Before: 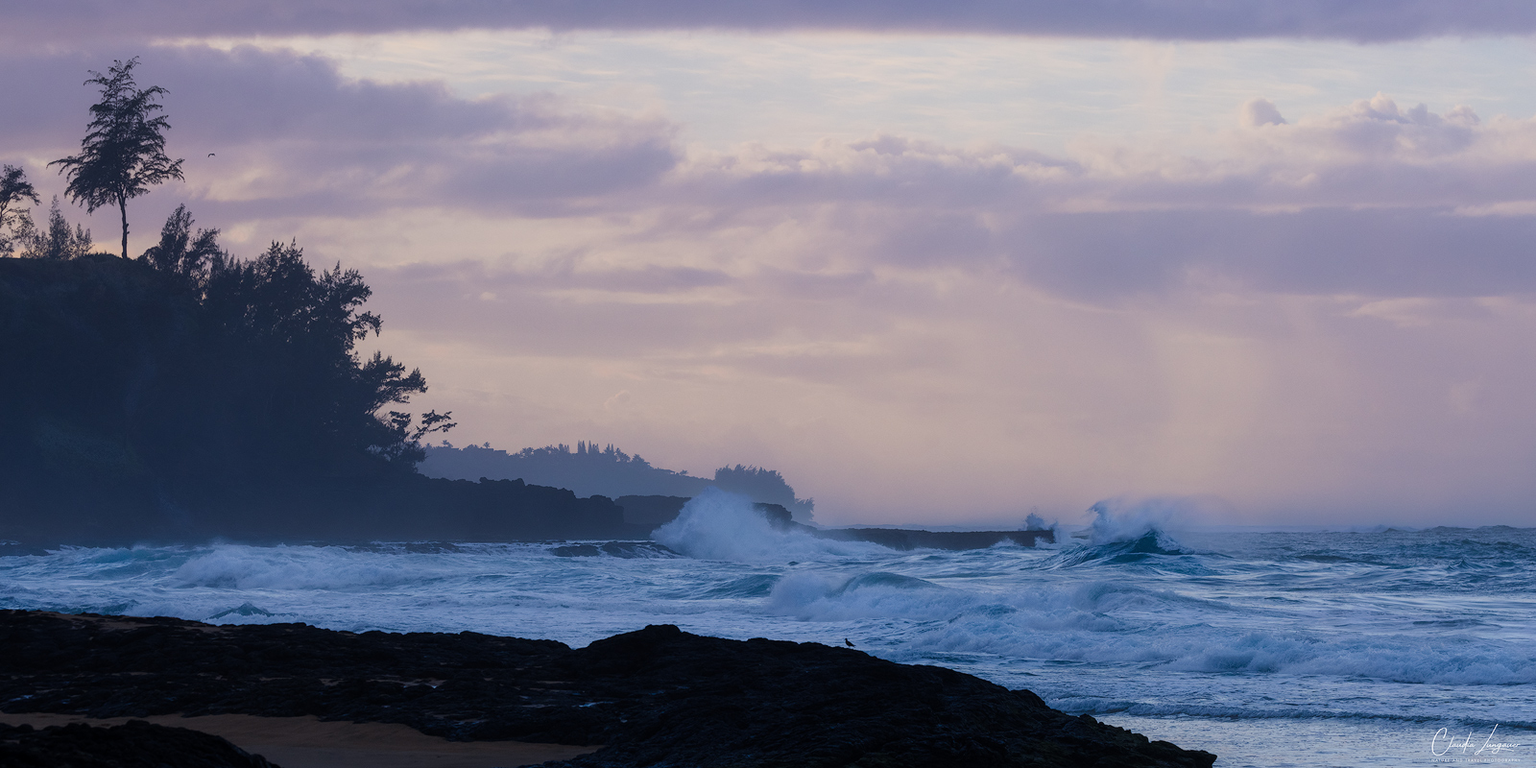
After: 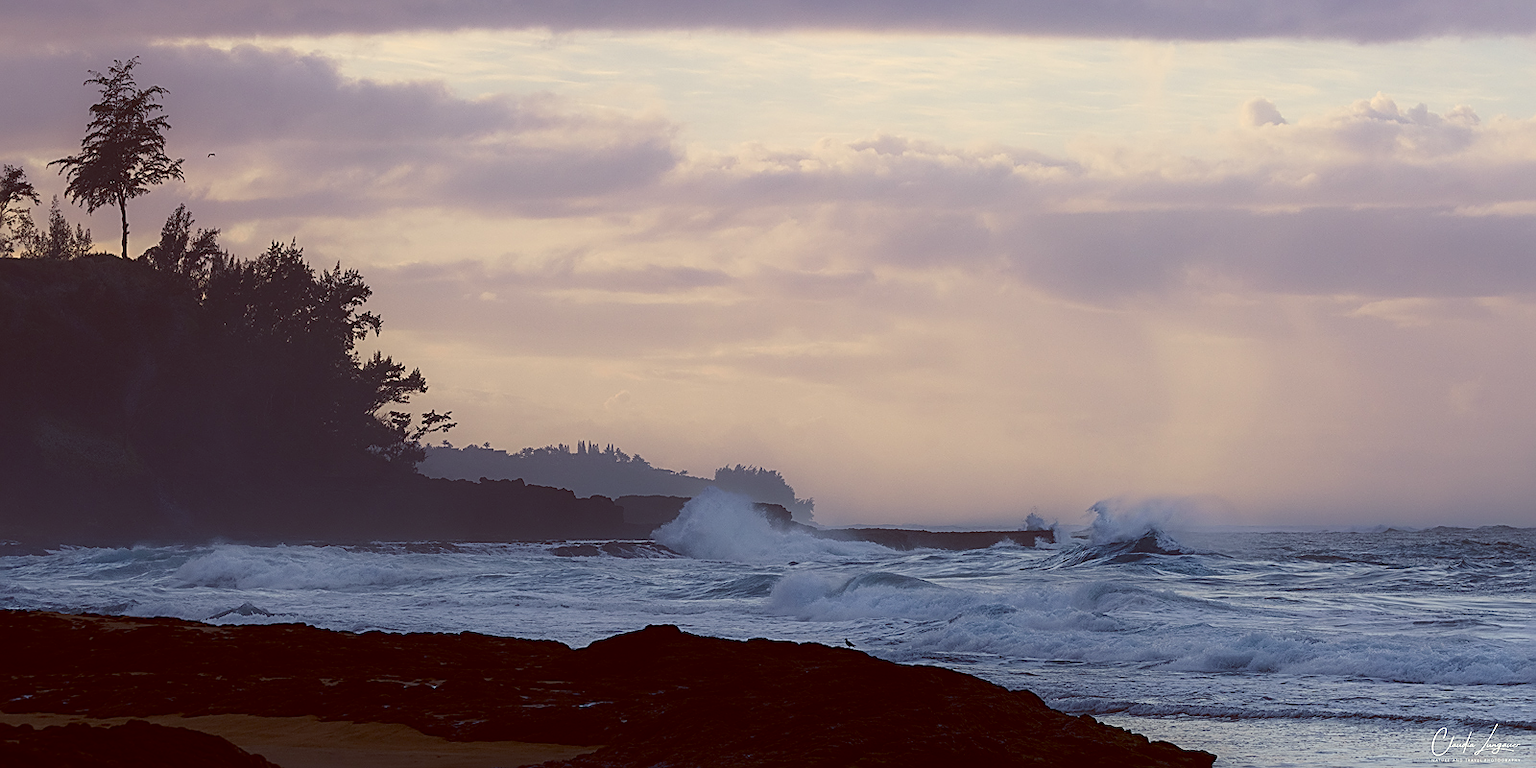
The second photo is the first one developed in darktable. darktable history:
rotate and perspective: automatic cropping off
tone equalizer: -8 EV -0.001 EV, -7 EV 0.001 EV, -6 EV -0.002 EV, -5 EV -0.003 EV, -4 EV -0.062 EV, -3 EV -0.222 EV, -2 EV -0.267 EV, -1 EV 0.105 EV, +0 EV 0.303 EV
color balance: lift [1.001, 1.007, 1, 0.993], gamma [1.023, 1.026, 1.01, 0.974], gain [0.964, 1.059, 1.073, 0.927]
sharpen: amount 0.75
